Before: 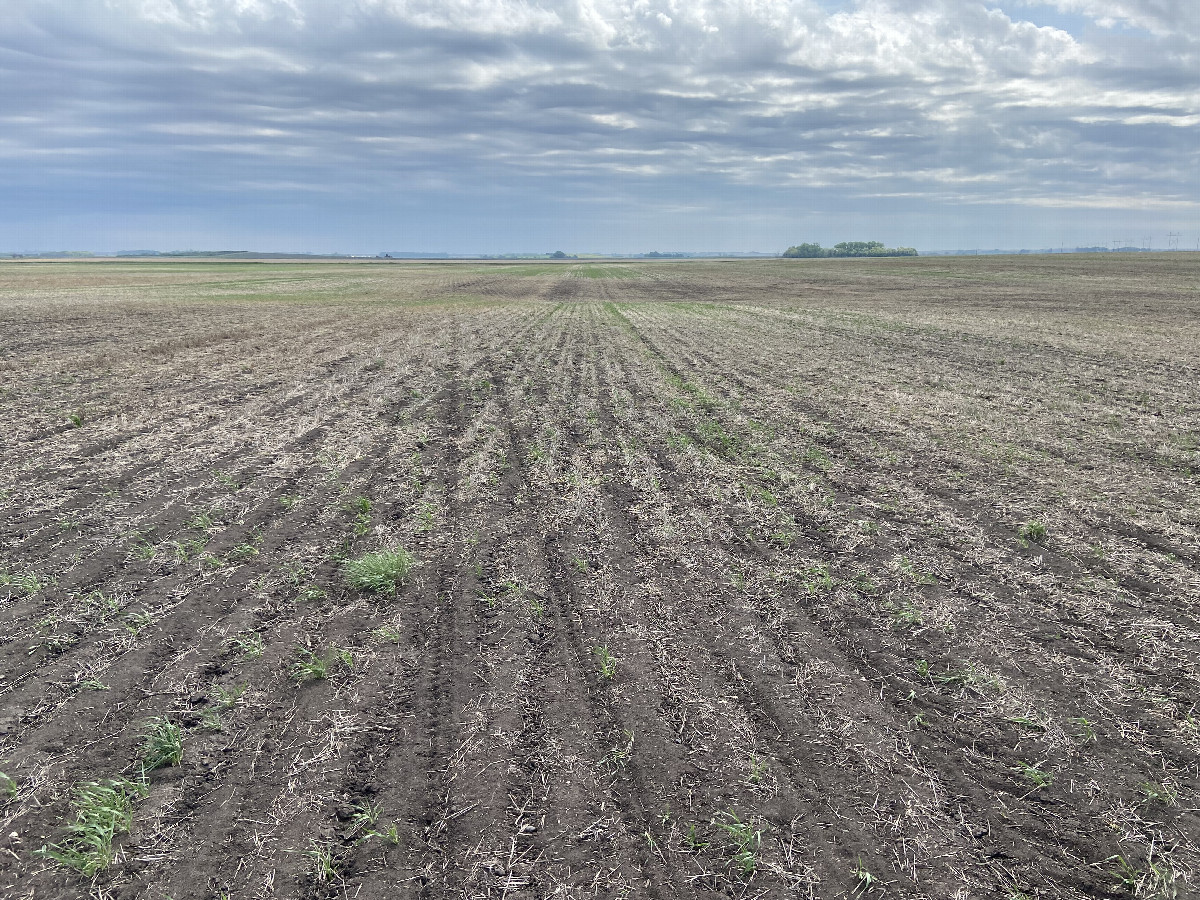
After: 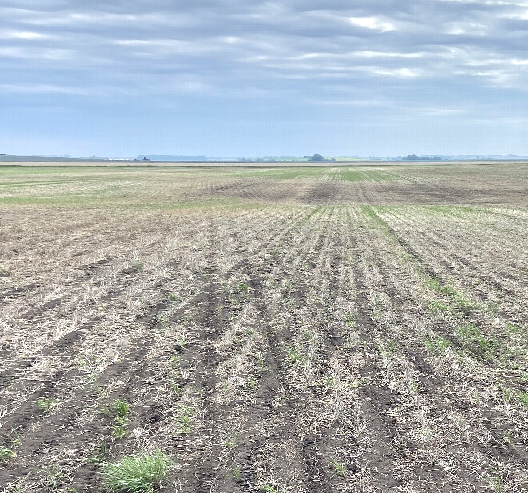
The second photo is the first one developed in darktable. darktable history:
crop: left 20.248%, top 10.86%, right 35.675%, bottom 34.321%
exposure: exposure 0.574 EV, compensate highlight preservation false
